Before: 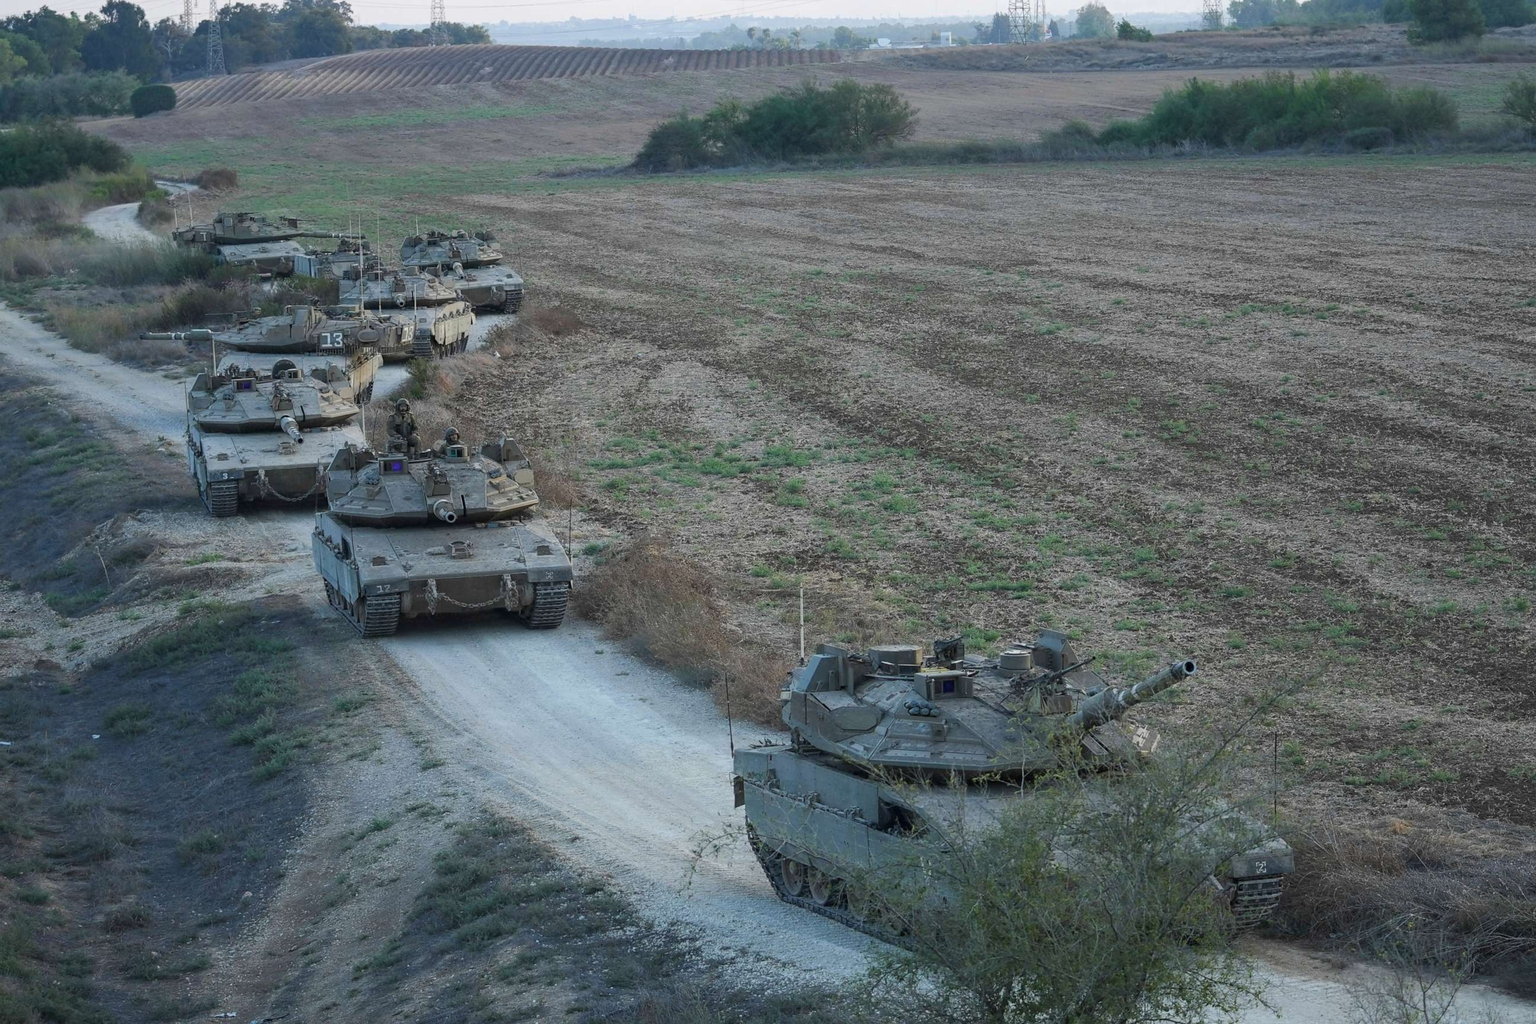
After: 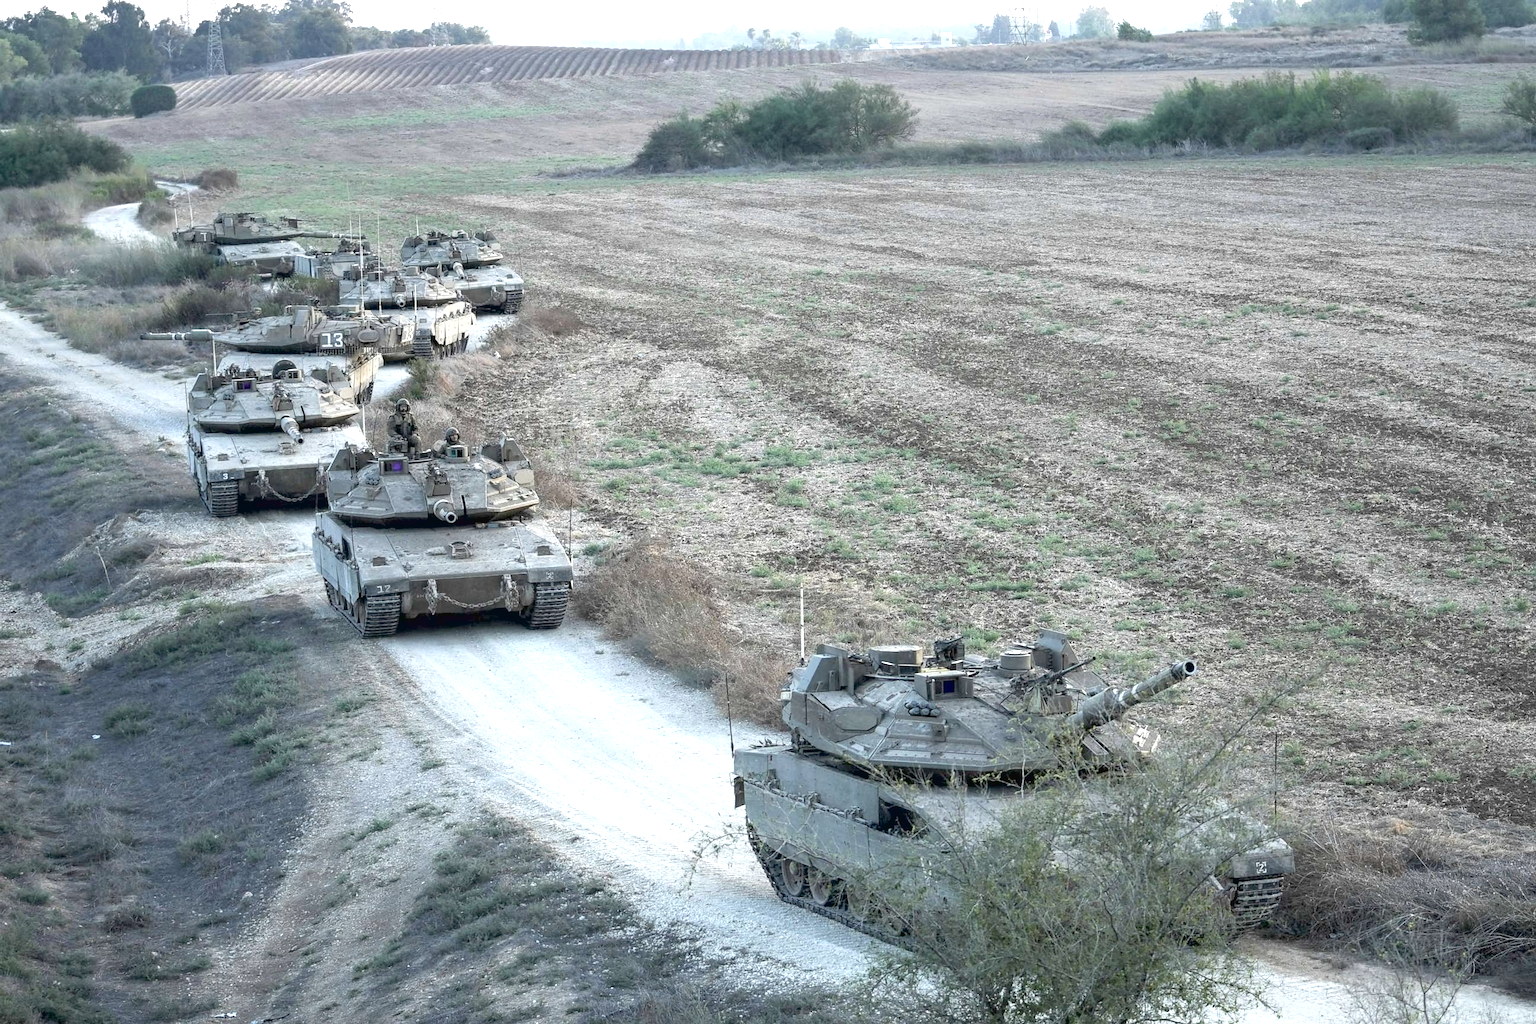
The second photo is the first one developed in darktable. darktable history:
contrast brightness saturation: contrast -0.05, saturation -0.41
exposure: black level correction 0.009, exposure 1.425 EV, compensate highlight preservation false
